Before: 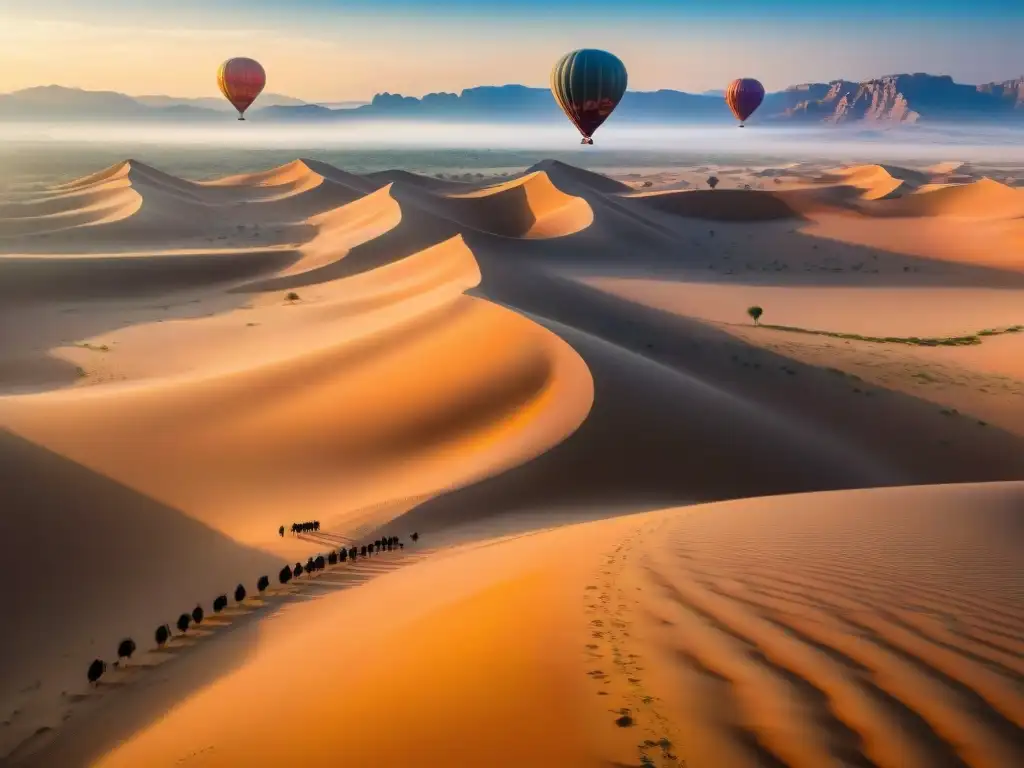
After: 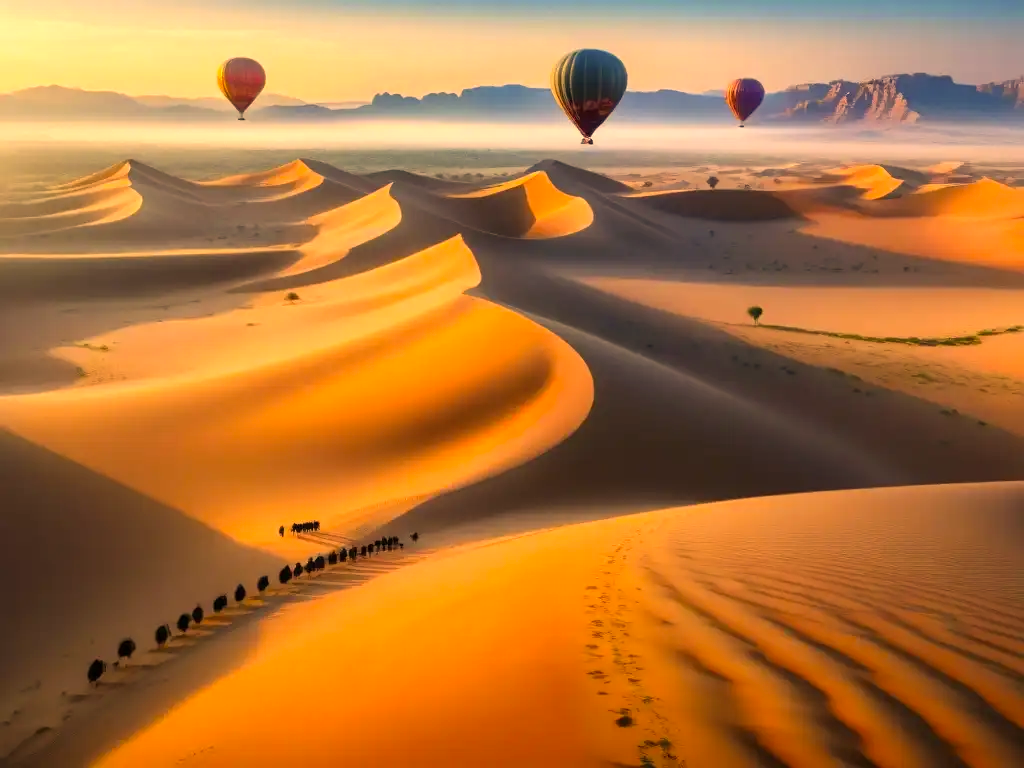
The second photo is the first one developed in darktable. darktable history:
exposure: exposure 0.299 EV, compensate exposure bias true, compensate highlight preservation false
color correction: highlights a* 14.9, highlights b* 32.16
